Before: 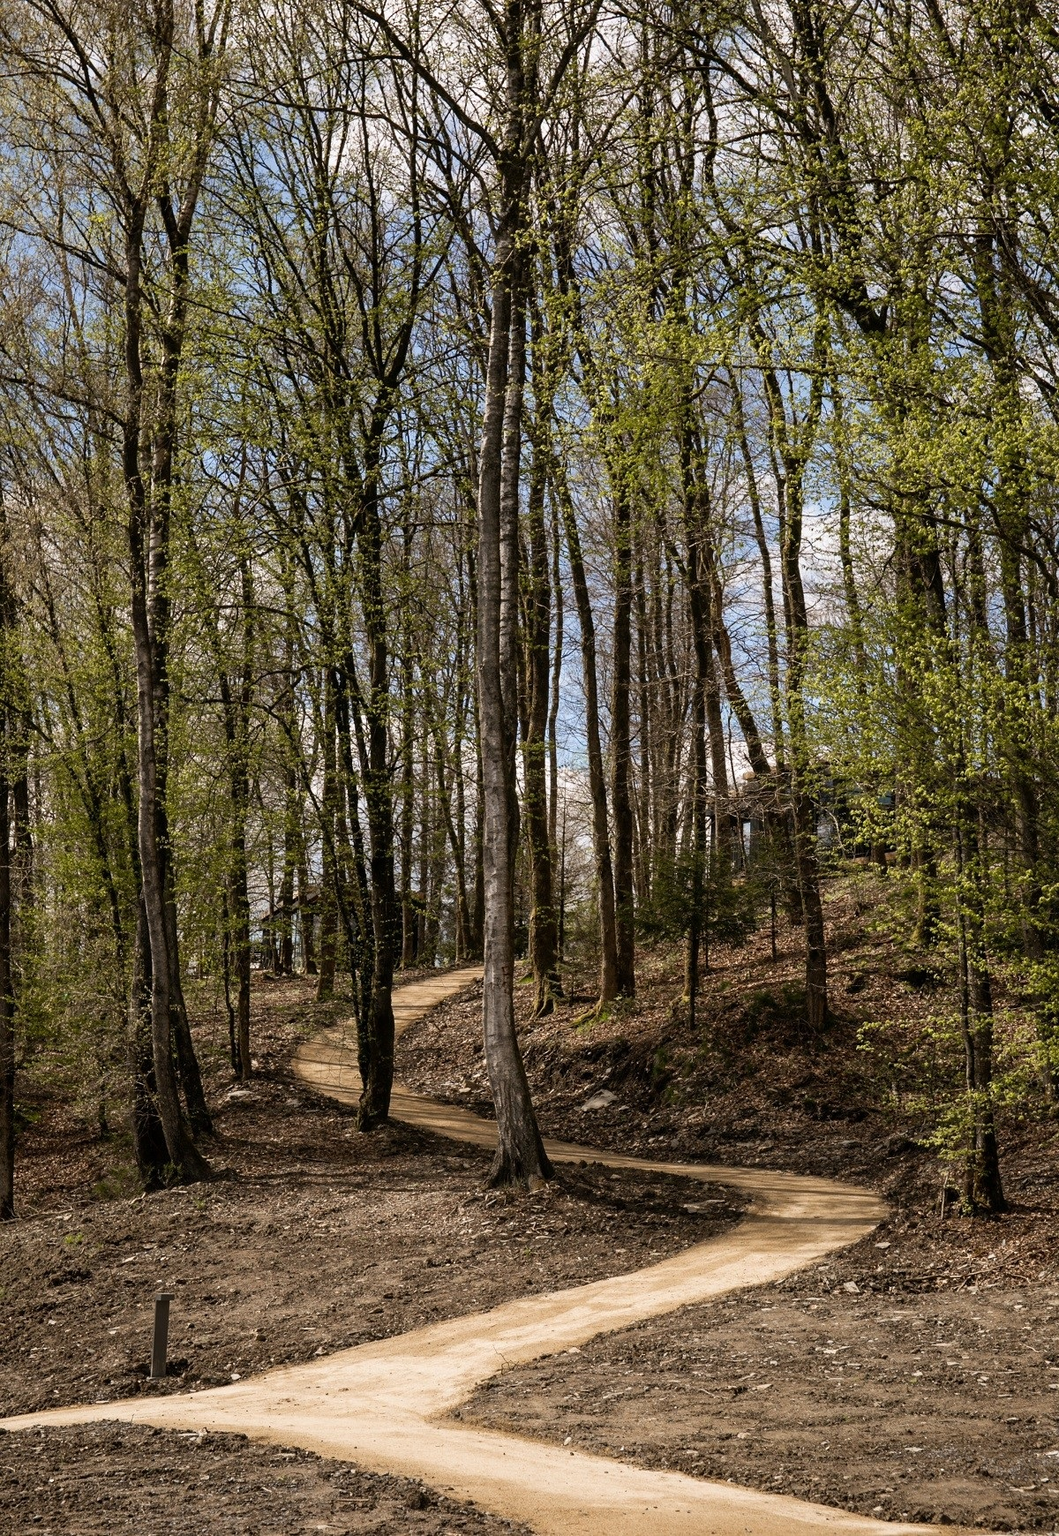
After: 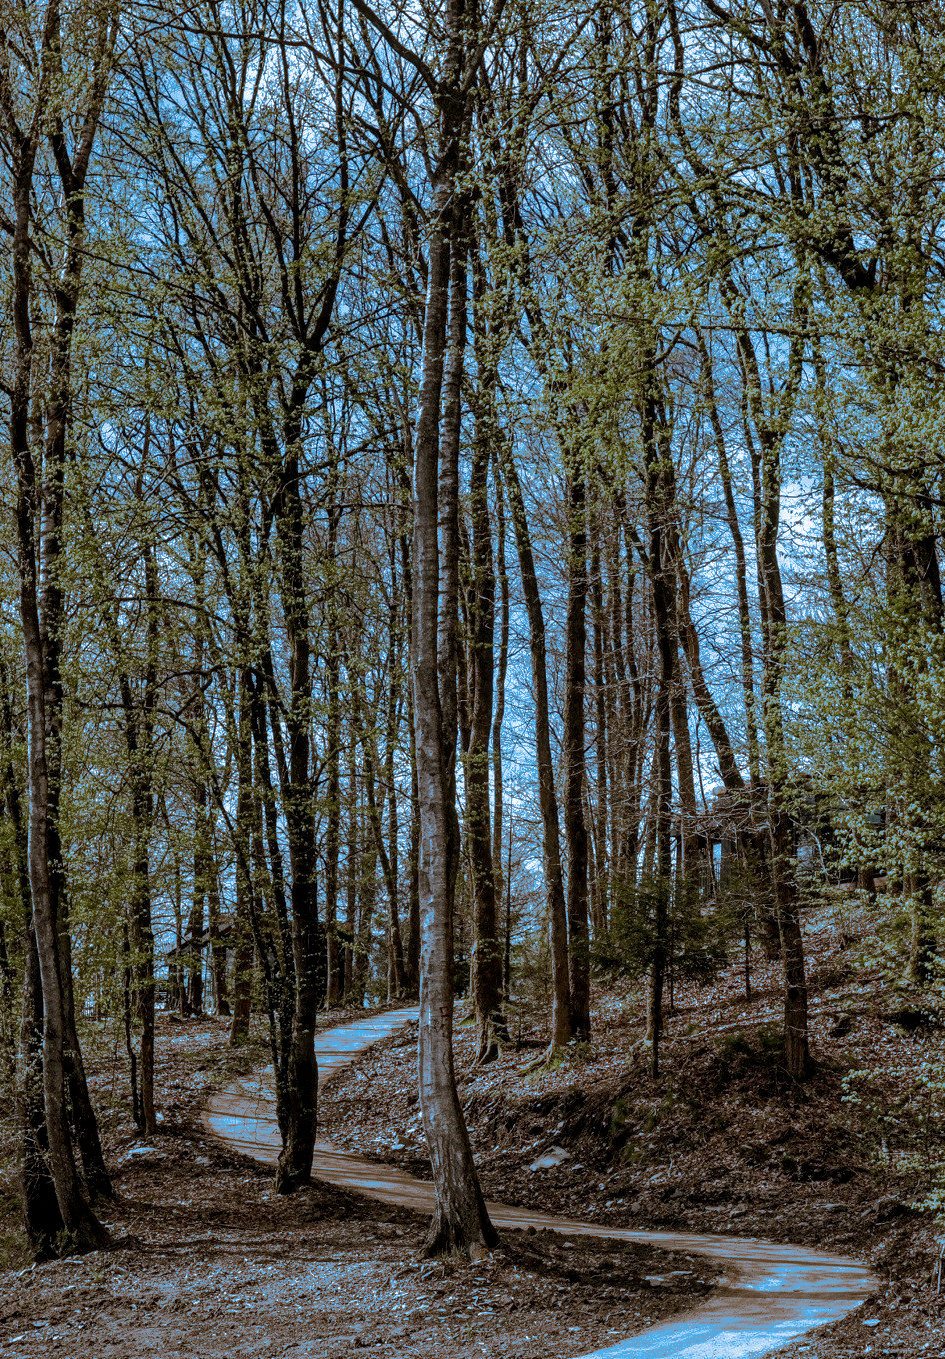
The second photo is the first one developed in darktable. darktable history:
crop and rotate: left 10.77%, top 5.1%, right 10.41%, bottom 16.76%
tone equalizer: -8 EV -0.55 EV
split-toning: shadows › hue 220°, shadows › saturation 0.64, highlights › hue 220°, highlights › saturation 0.64, balance 0, compress 5.22%
local contrast: detail 130%
